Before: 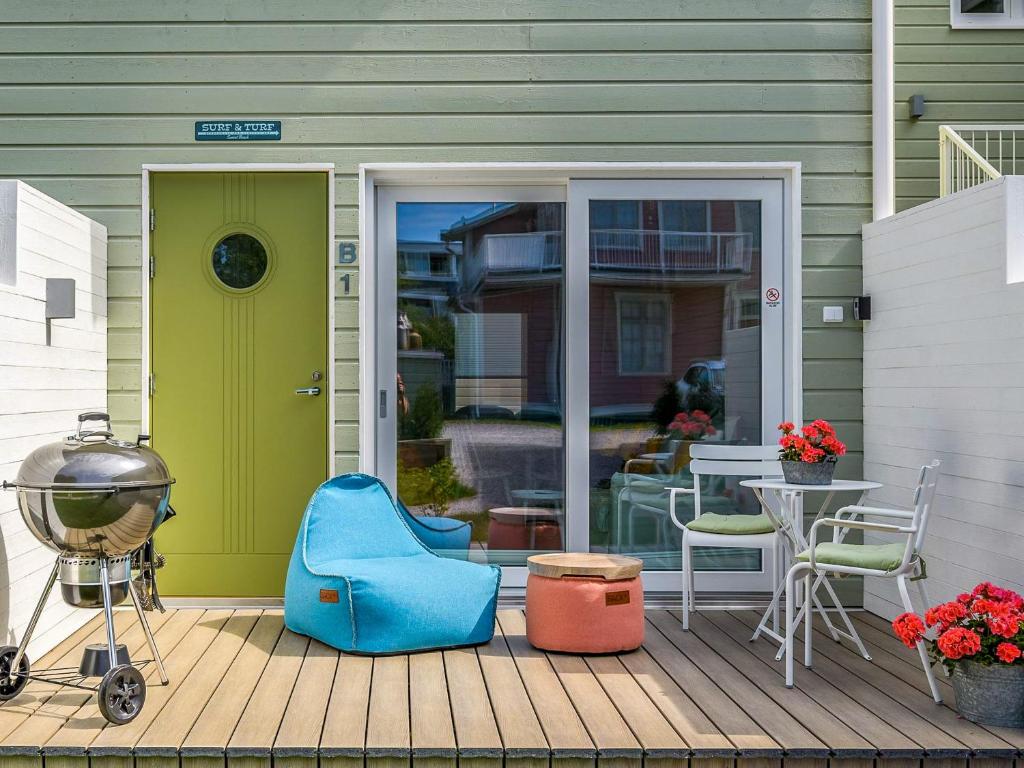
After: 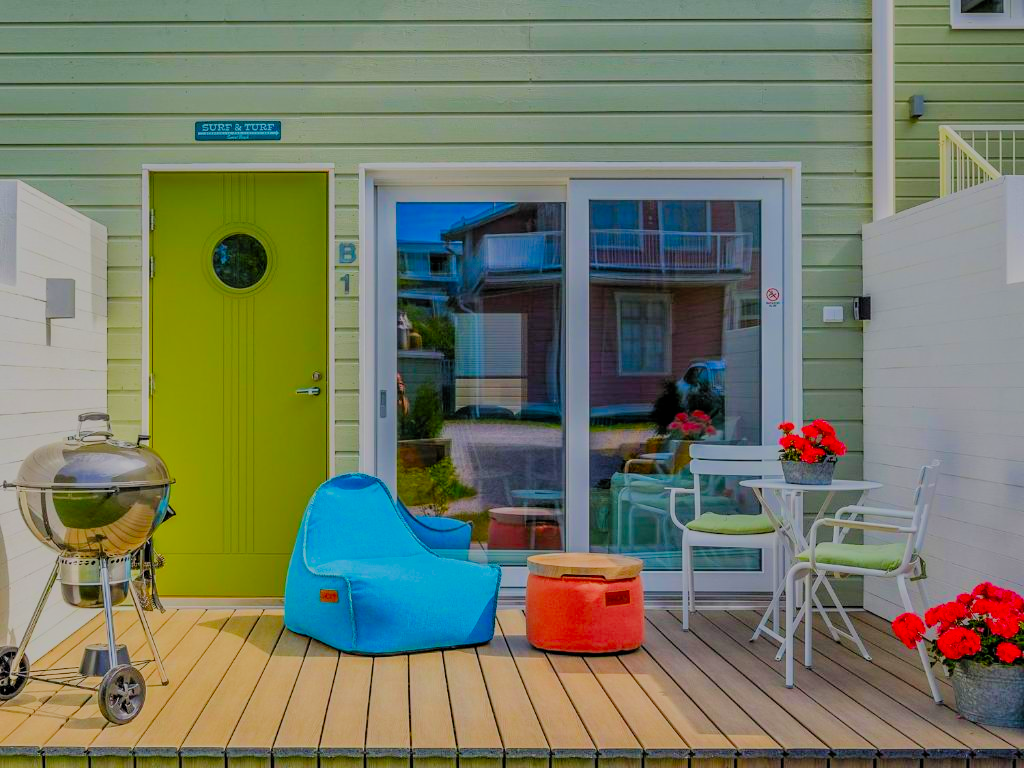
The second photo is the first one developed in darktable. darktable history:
filmic rgb: white relative exposure 8 EV, threshold 3 EV, hardness 2.44, latitude 10.07%, contrast 0.72, highlights saturation mix 10%, shadows ↔ highlights balance 1.38%, color science v4 (2020), enable highlight reconstruction true
contrast brightness saturation: saturation 0.5
shadows and highlights: shadows 29.61, highlights -30.47, low approximation 0.01, soften with gaussian
